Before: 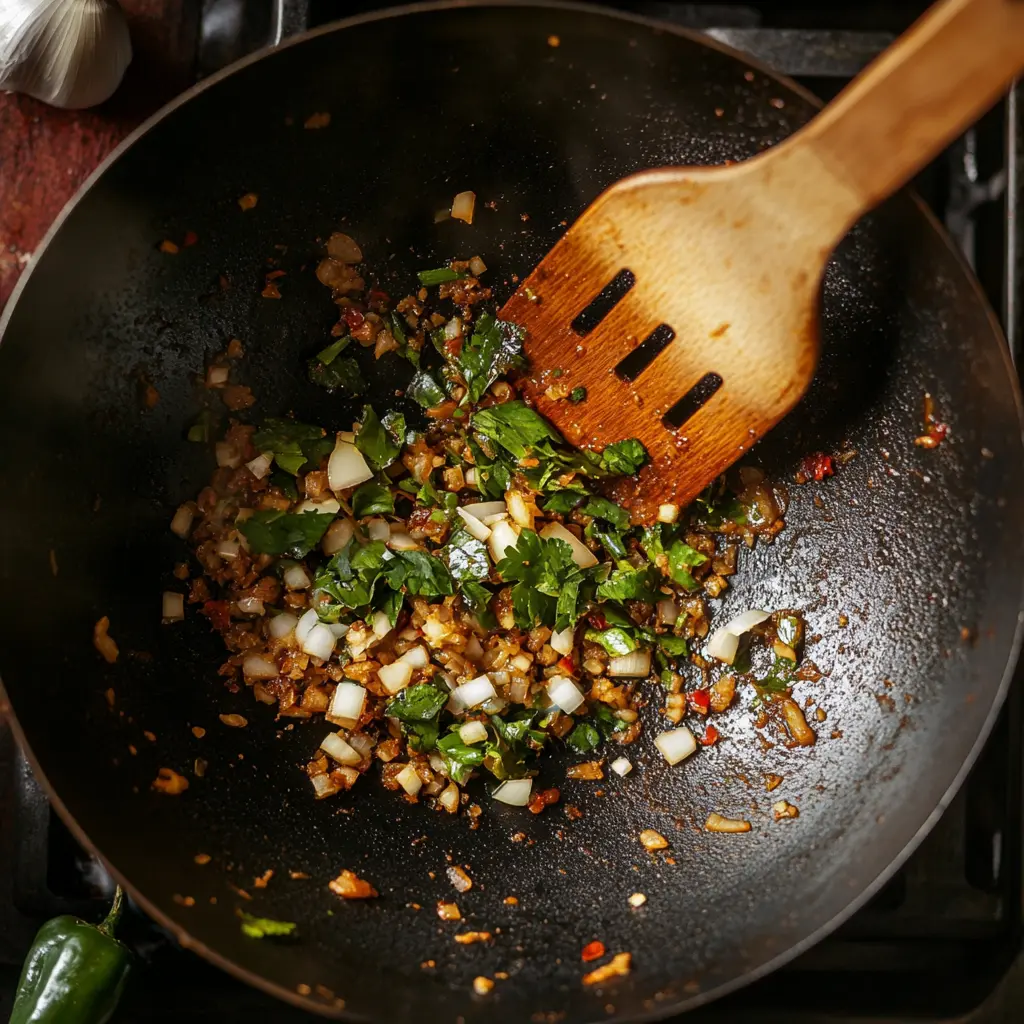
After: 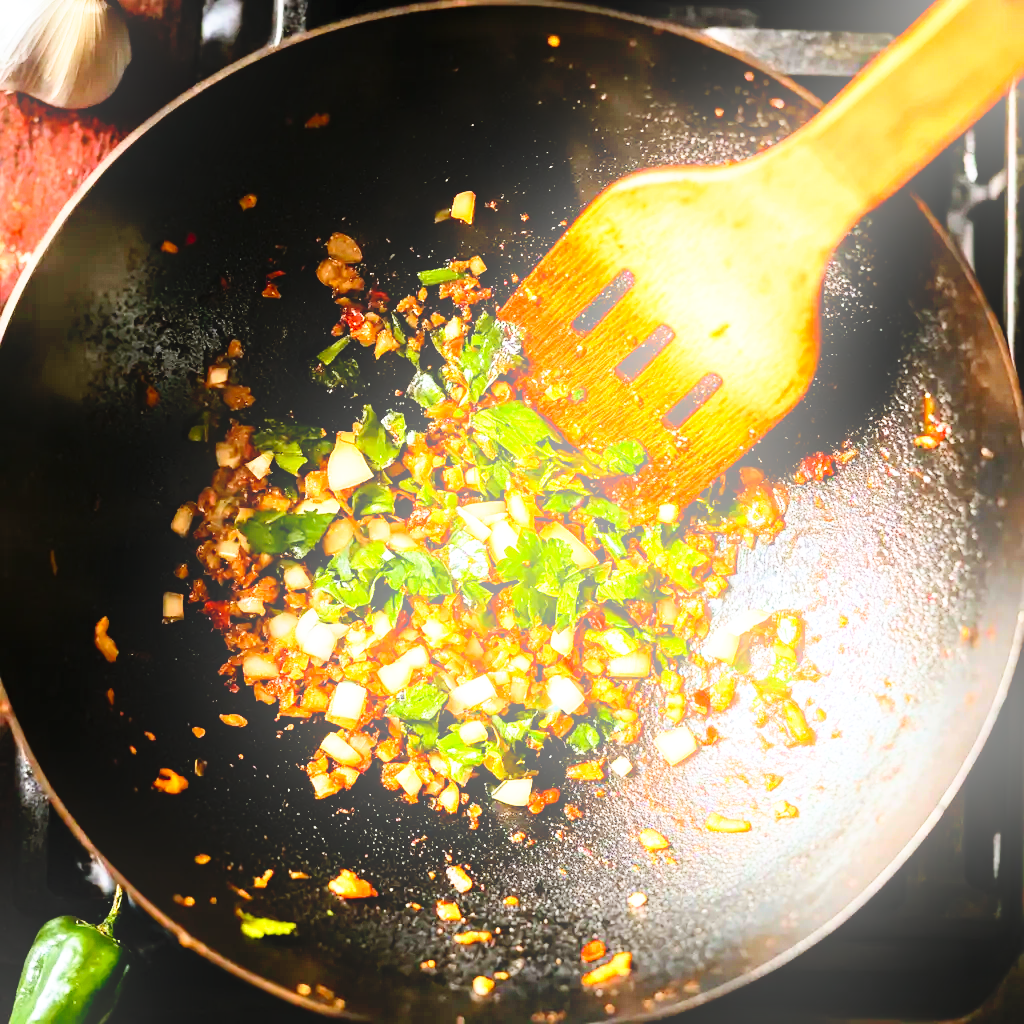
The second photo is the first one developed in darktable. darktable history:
white balance: red 0.982, blue 1.018
base curve: curves: ch0 [(0, 0) (0.012, 0.01) (0.073, 0.168) (0.31, 0.711) (0.645, 0.957) (1, 1)], preserve colors none
bloom: threshold 82.5%, strength 16.25%
tone equalizer: -7 EV 0.15 EV, -6 EV 0.6 EV, -5 EV 1.15 EV, -4 EV 1.33 EV, -3 EV 1.15 EV, -2 EV 0.6 EV, -1 EV 0.15 EV, mask exposure compensation -0.5 EV
contrast brightness saturation: contrast 0.2, brightness 0.15, saturation 0.14
